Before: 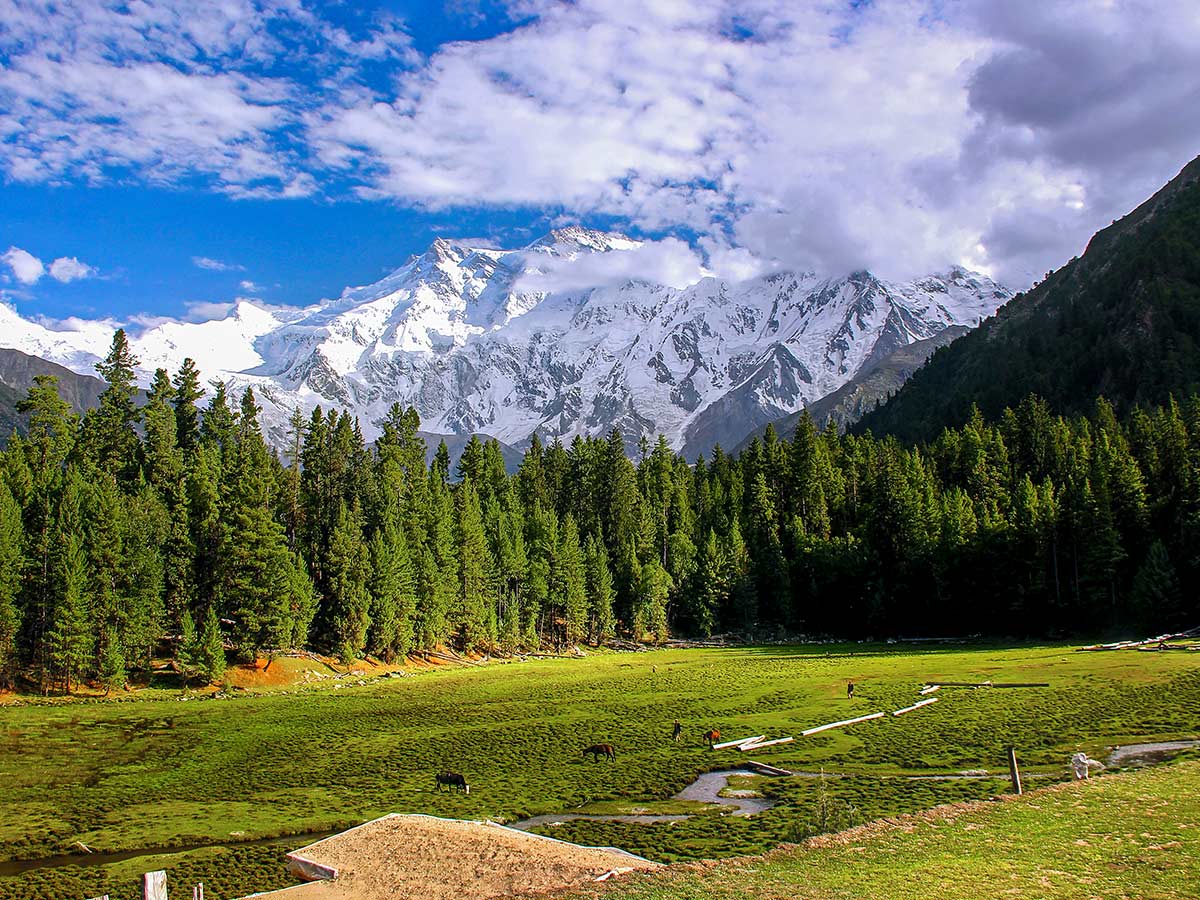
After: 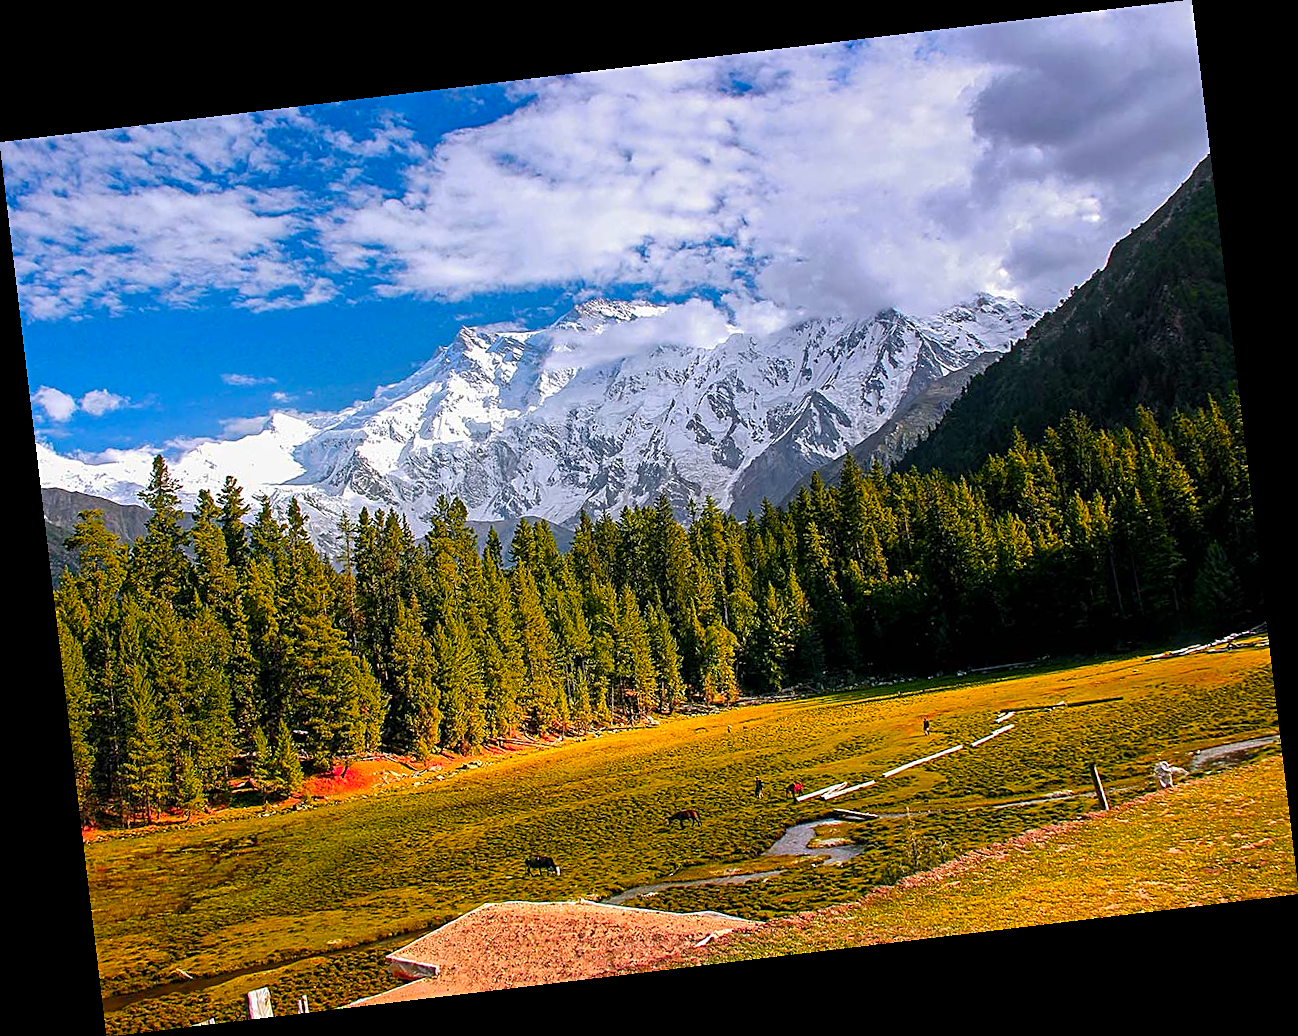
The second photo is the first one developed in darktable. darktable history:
color zones: curves: ch1 [(0.24, 0.629) (0.75, 0.5)]; ch2 [(0.255, 0.454) (0.745, 0.491)], mix 102.12%
sharpen: on, module defaults
rotate and perspective: rotation -6.83°, automatic cropping off
